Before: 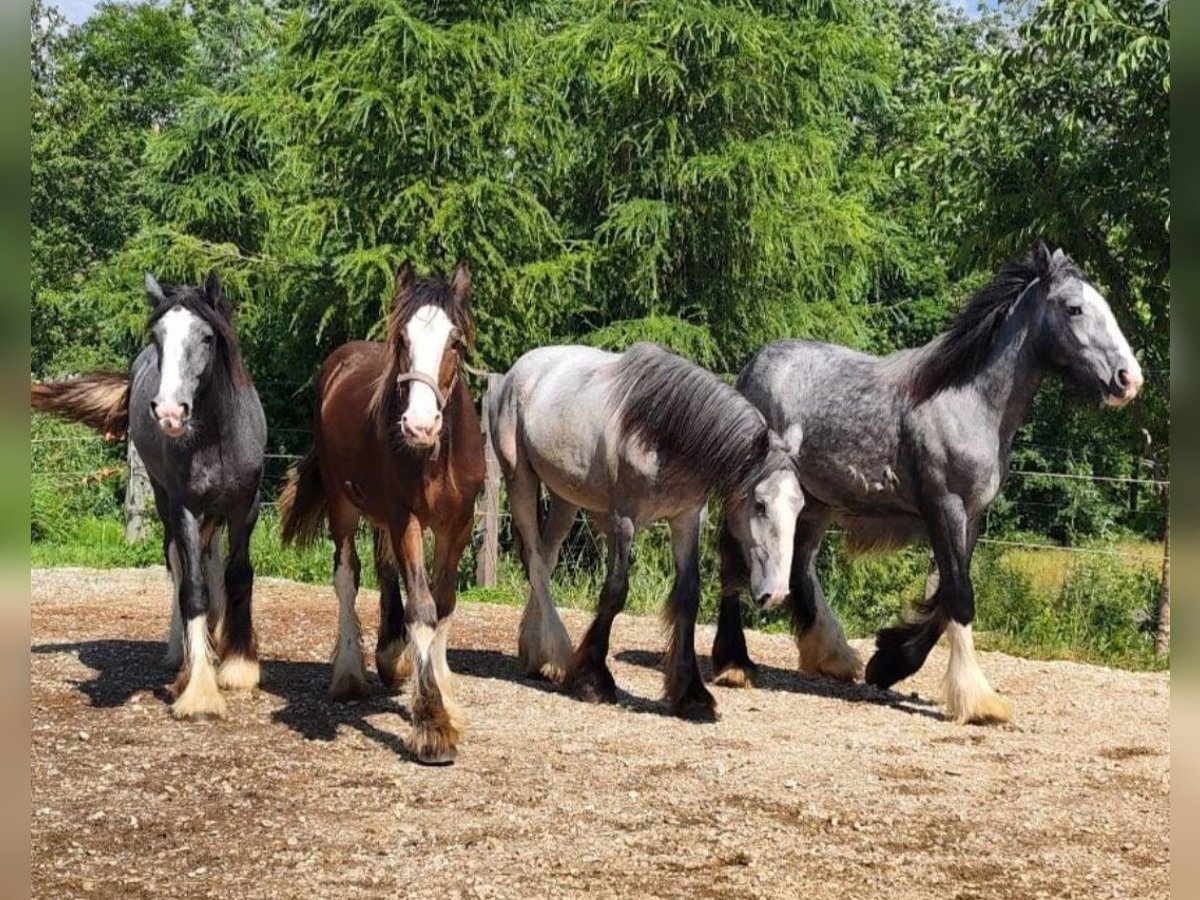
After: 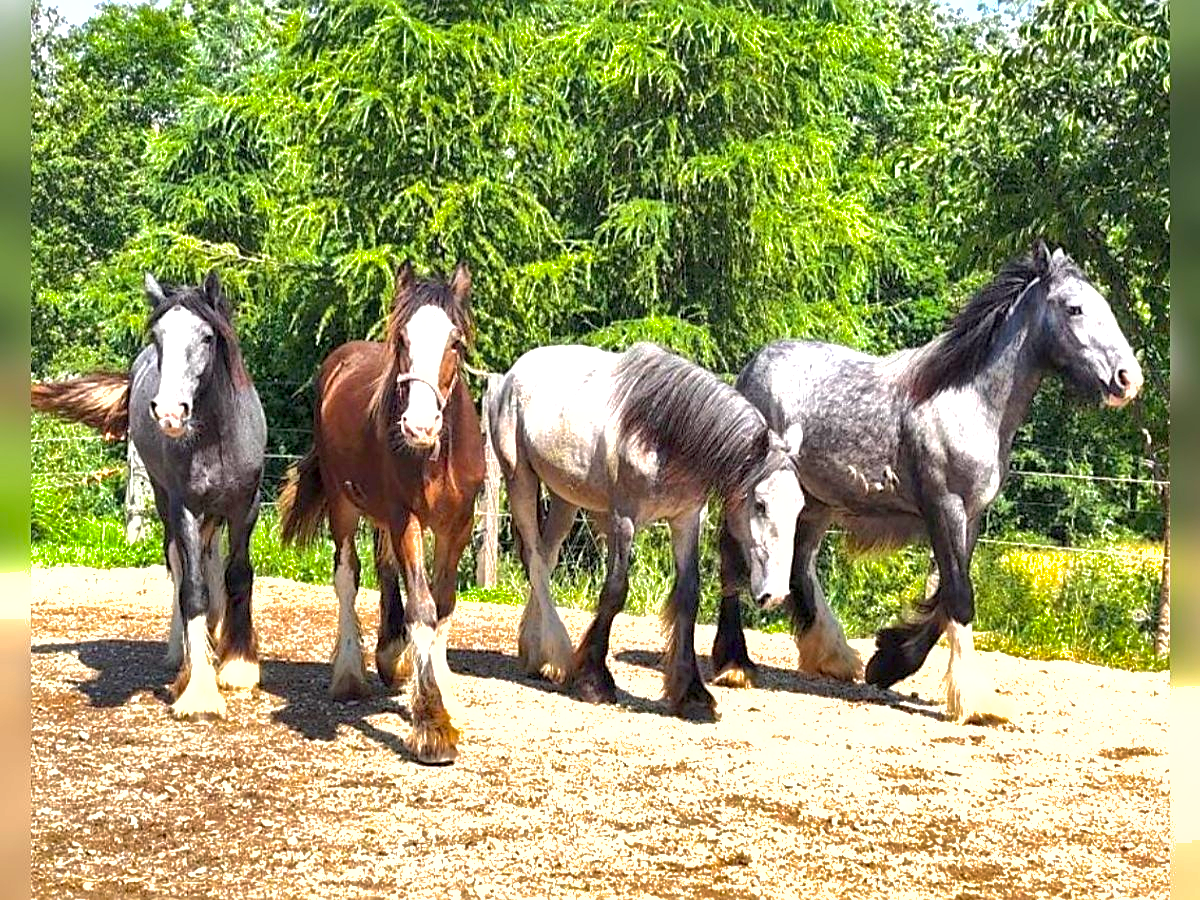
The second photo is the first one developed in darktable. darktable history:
exposure: exposure 1.206 EV, compensate highlight preservation false
shadows and highlights: on, module defaults
color balance rgb: perceptual saturation grading › global saturation 19.964%
sharpen: on, module defaults
local contrast: mode bilateral grid, contrast 20, coarseness 51, detail 130%, midtone range 0.2
